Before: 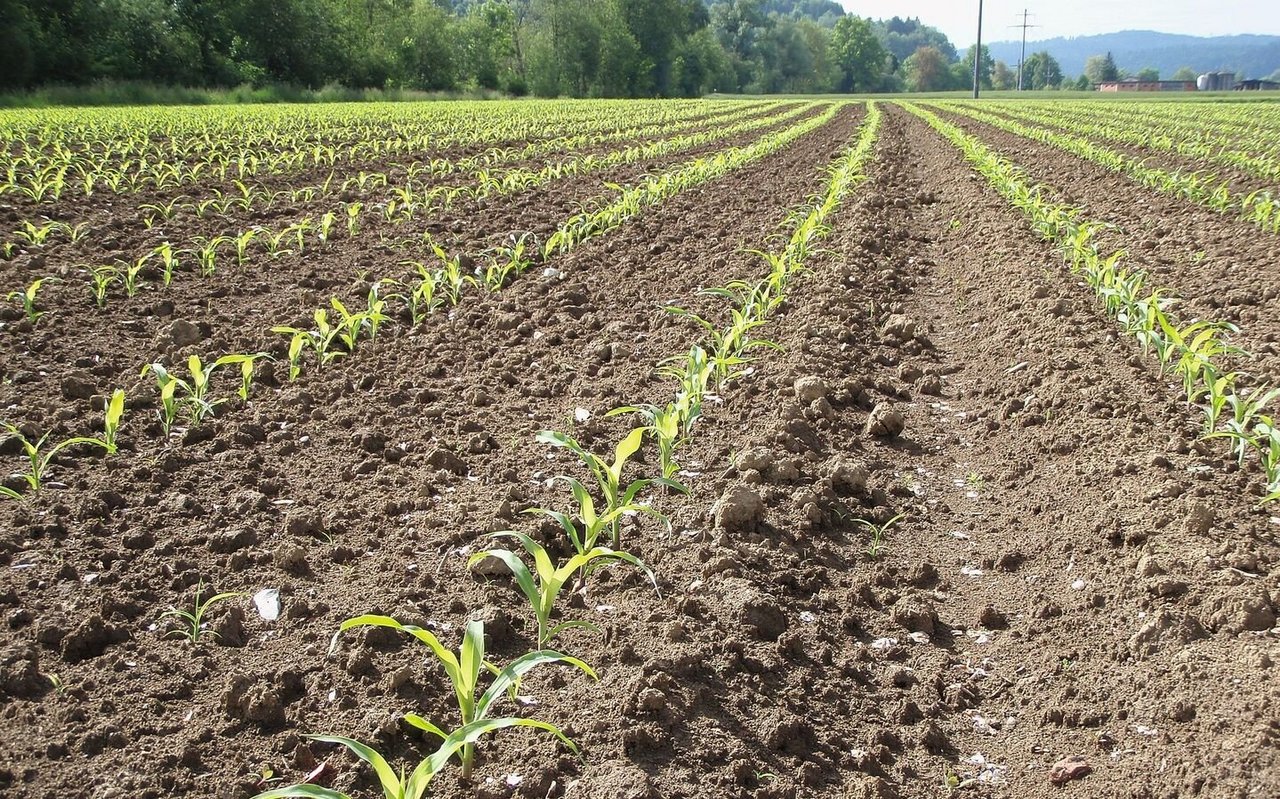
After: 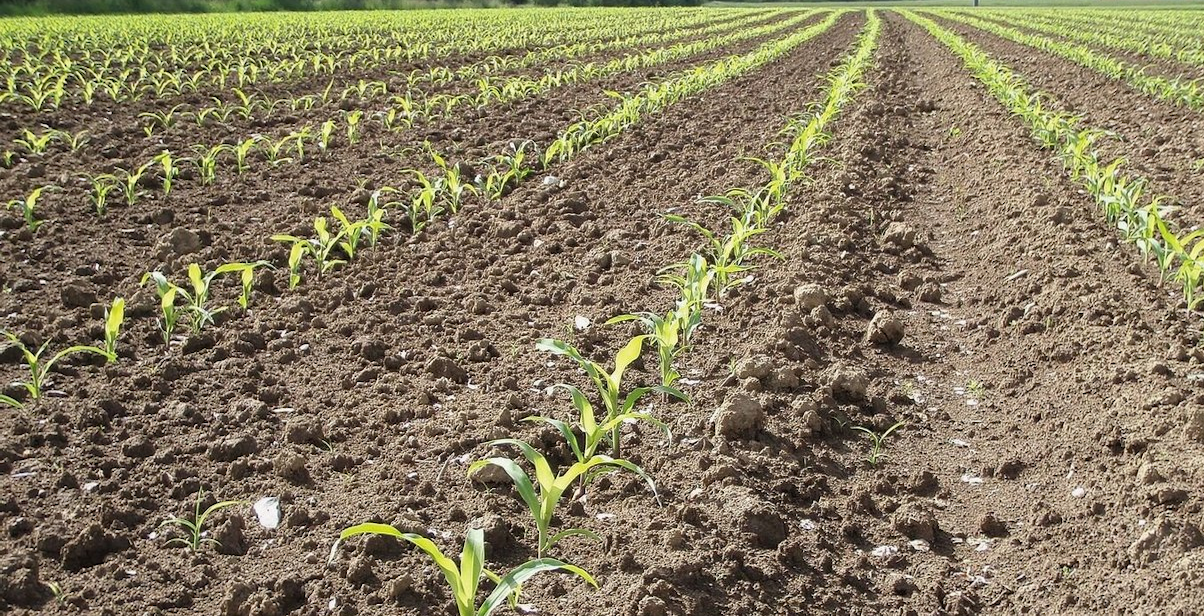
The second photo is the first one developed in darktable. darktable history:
exposure: exposure -0.047 EV, compensate exposure bias true, compensate highlight preservation false
crop and rotate: angle 0.047°, top 11.5%, right 5.809%, bottom 11.231%
